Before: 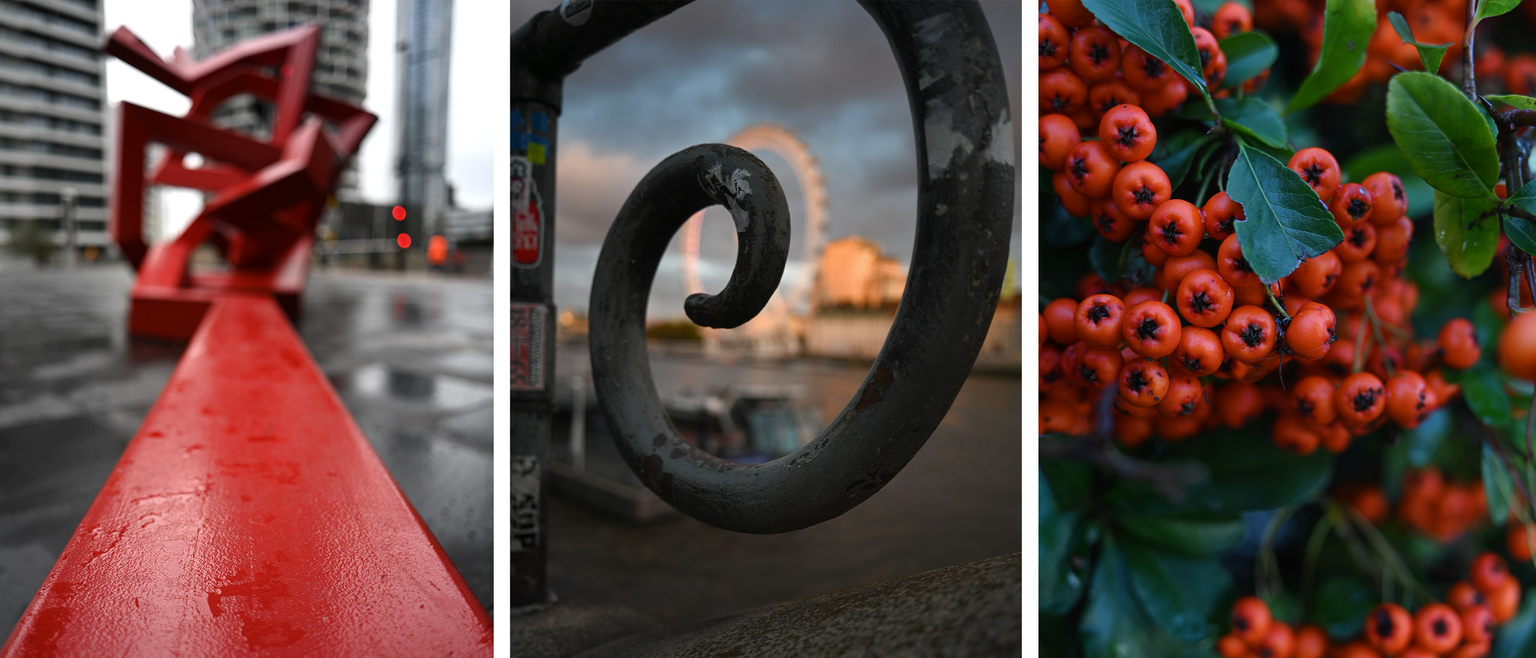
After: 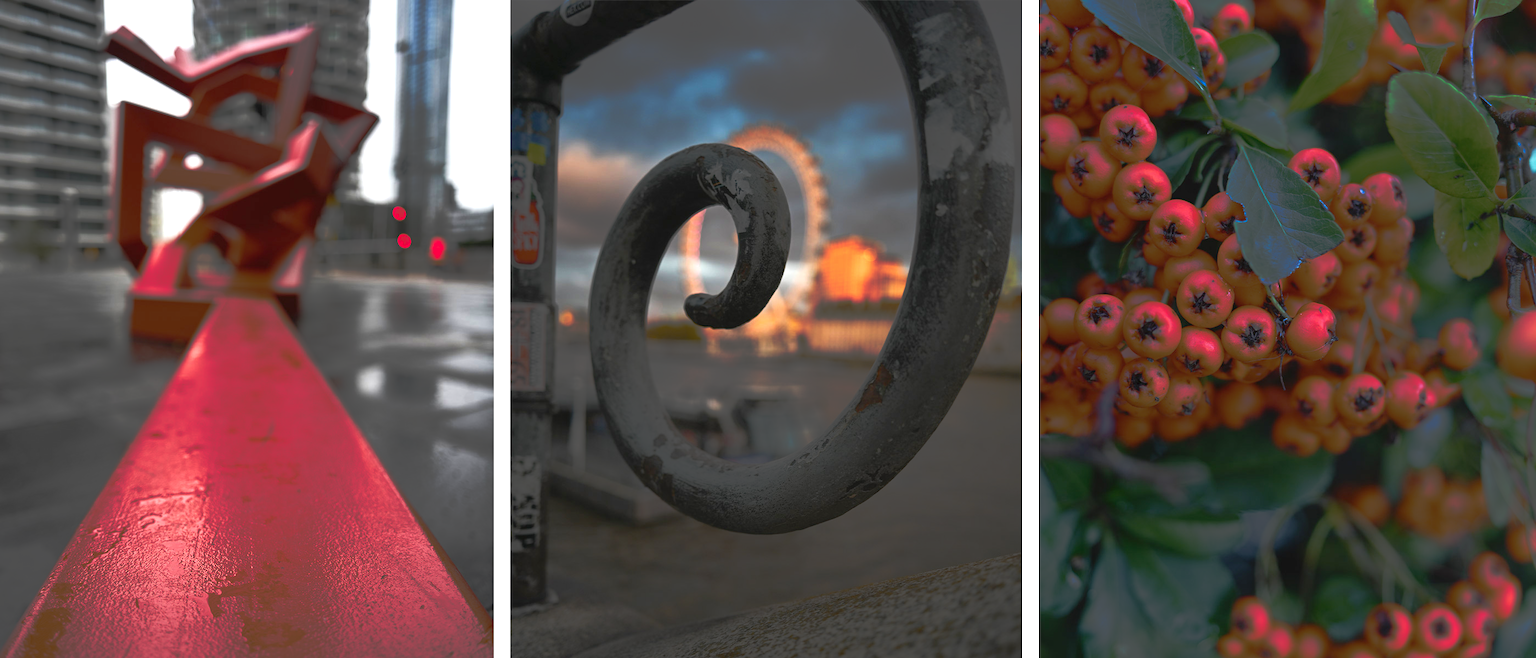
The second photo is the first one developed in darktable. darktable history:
tone curve: curves: ch0 [(0, 0) (0.003, 0.032) (0.53, 0.368) (0.901, 0.866) (1, 1)], preserve colors none
exposure: exposure 0.4 EV, compensate highlight preservation false
